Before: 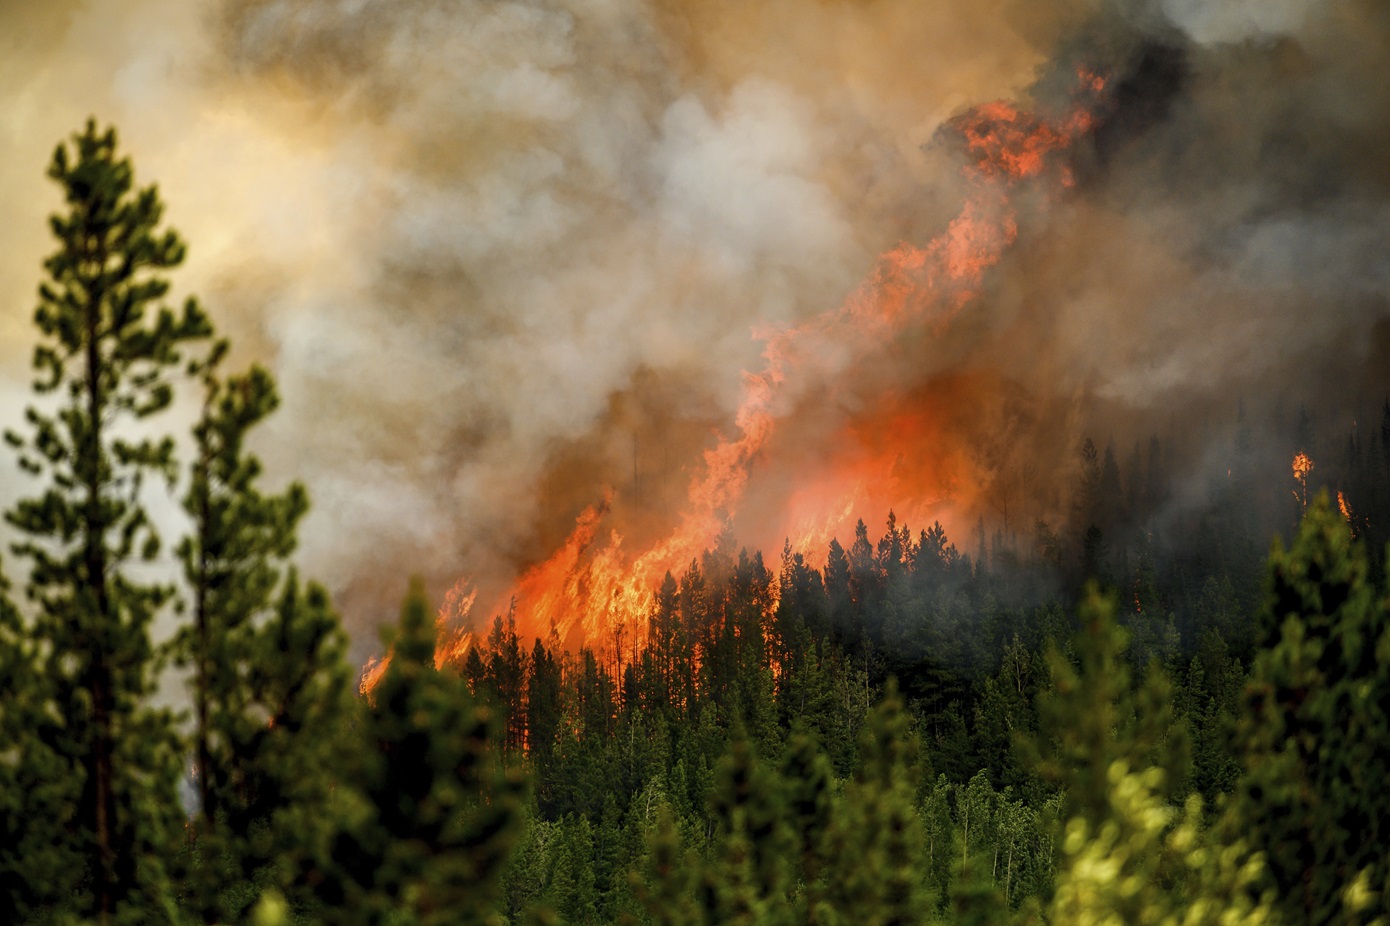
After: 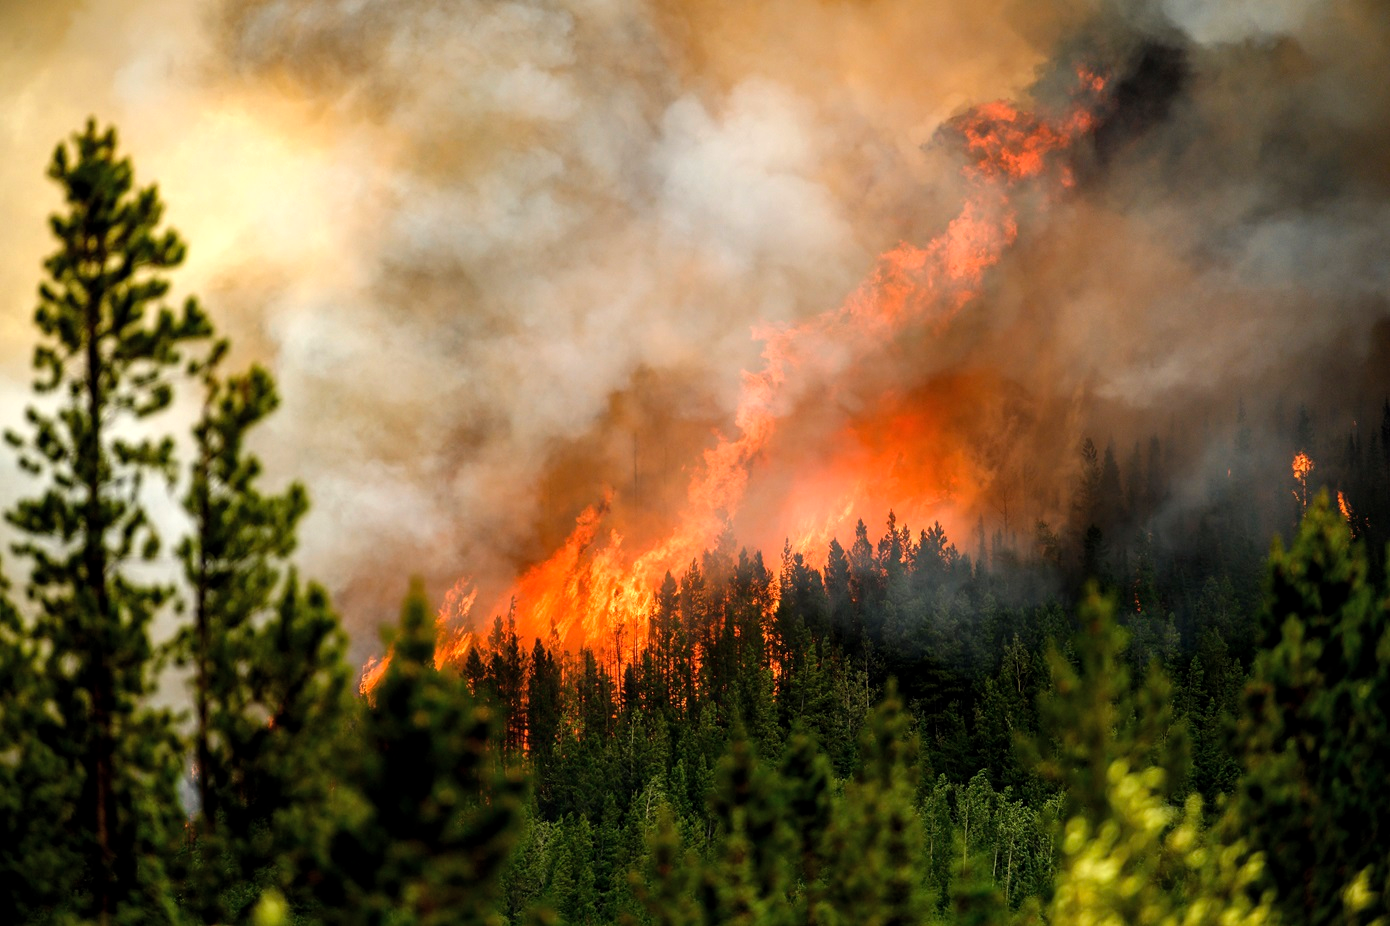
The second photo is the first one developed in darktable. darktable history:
tone equalizer: -8 EV -0.377 EV, -7 EV -0.409 EV, -6 EV -0.294 EV, -5 EV -0.262 EV, -3 EV 0.246 EV, -2 EV 0.318 EV, -1 EV 0.393 EV, +0 EV 0.431 EV
shadows and highlights: shadows 25.44, highlights -26.18
